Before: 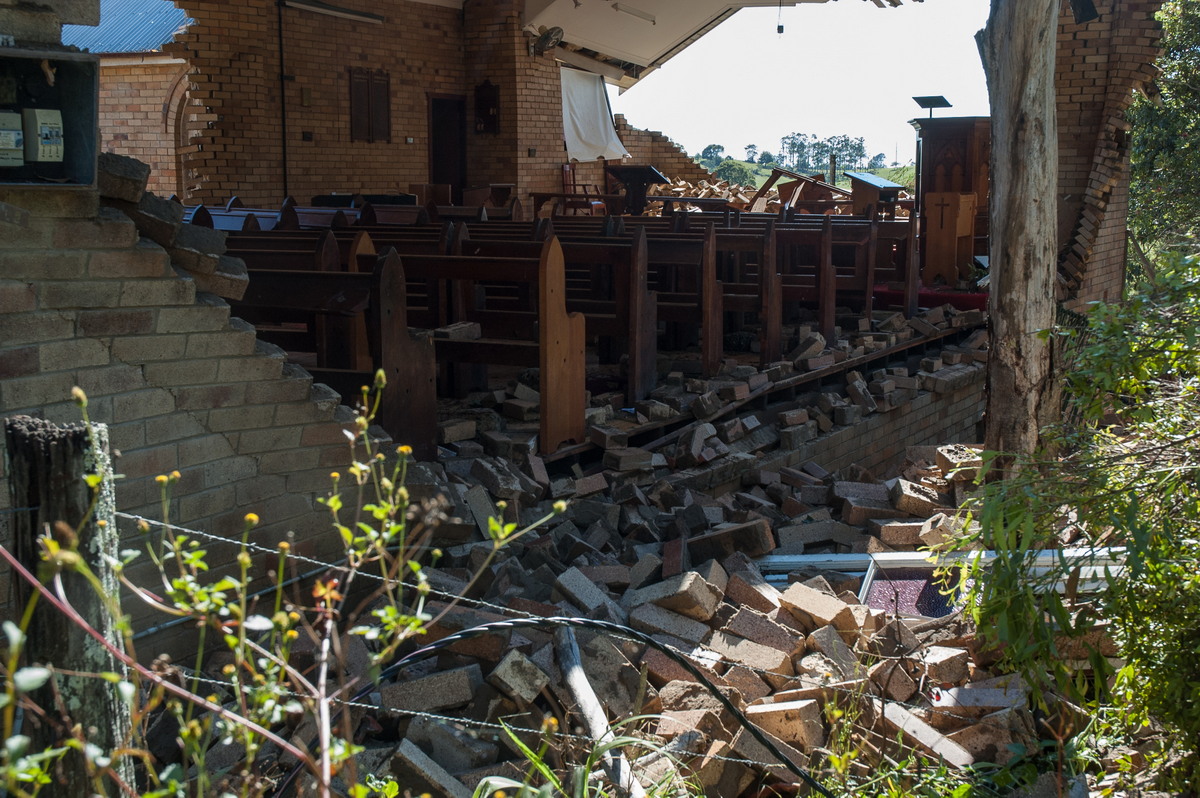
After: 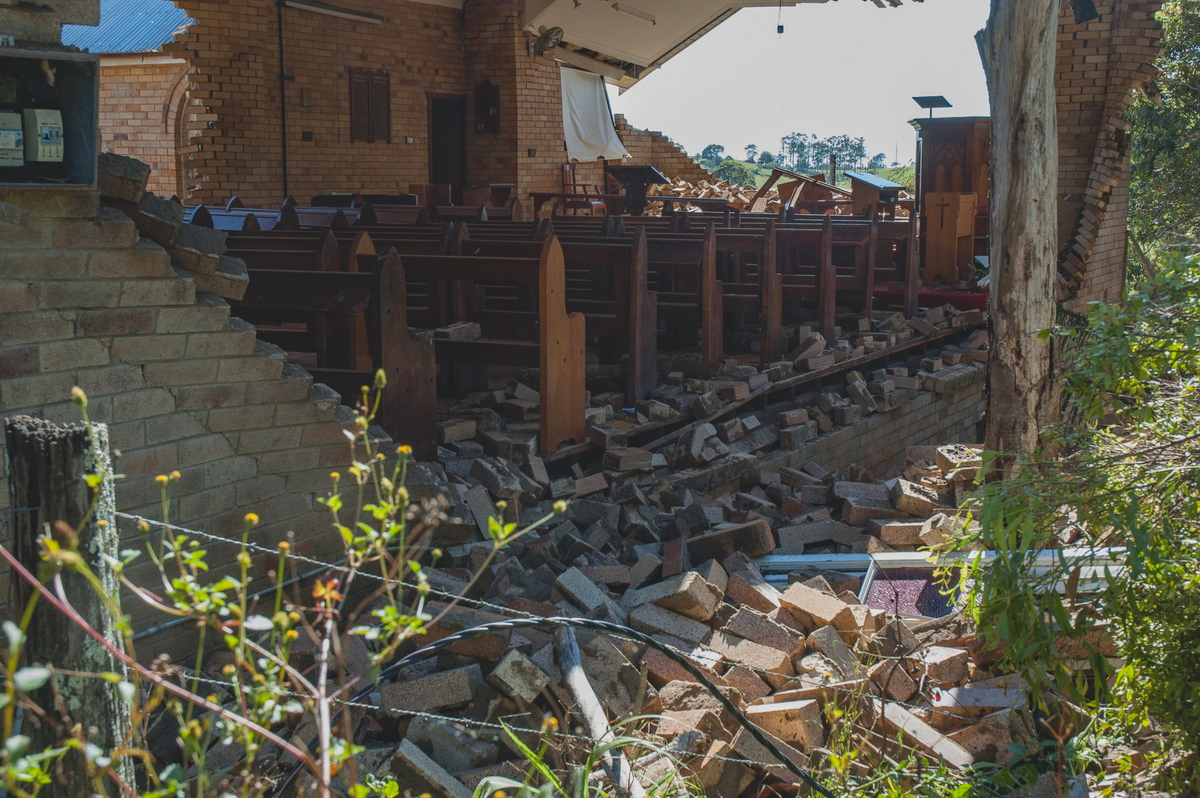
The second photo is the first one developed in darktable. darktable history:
local contrast: on, module defaults
haze removal: adaptive false
contrast brightness saturation: contrast -0.273
